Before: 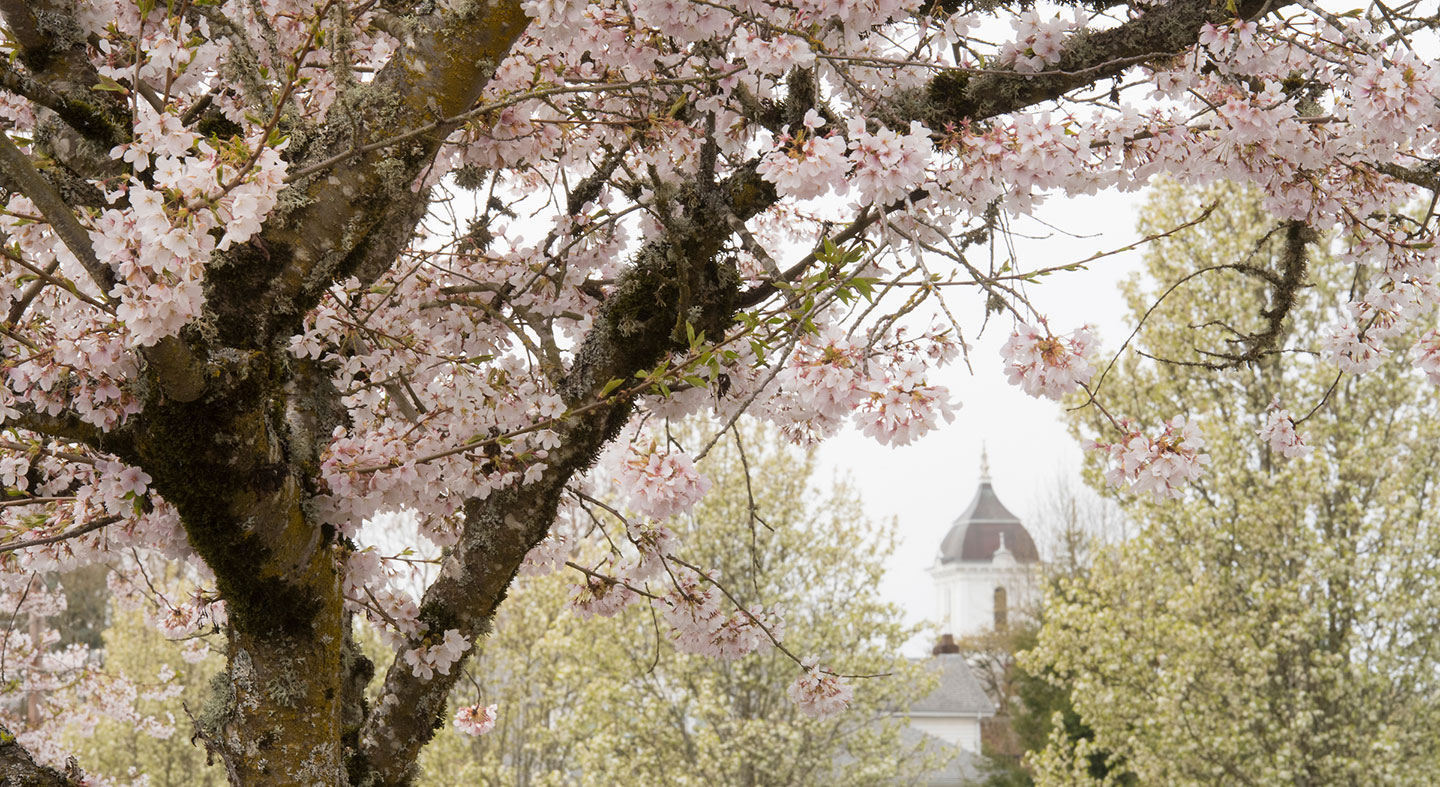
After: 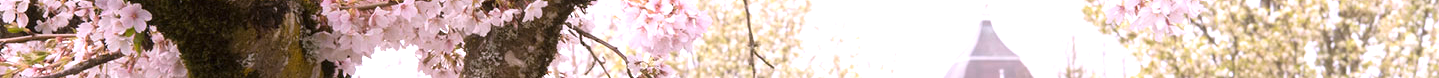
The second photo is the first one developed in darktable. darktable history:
white balance: red 1.066, blue 1.119
exposure: black level correction 0, exposure 0.7 EV, compensate exposure bias true, compensate highlight preservation false
crop and rotate: top 59.084%, bottom 30.916%
